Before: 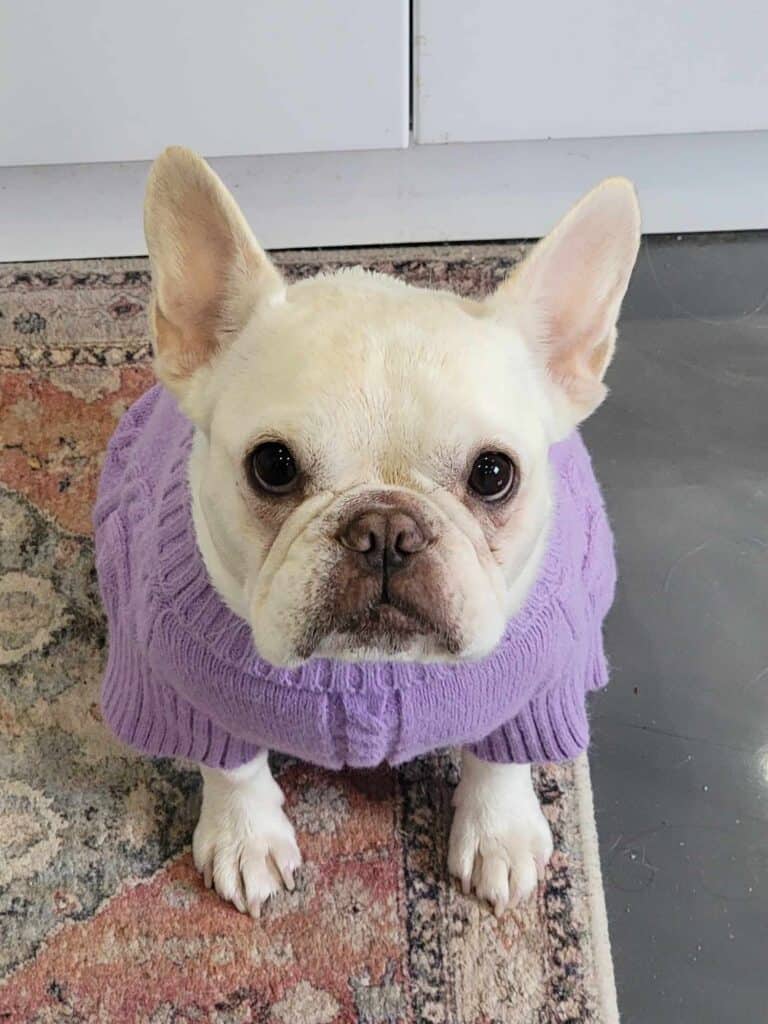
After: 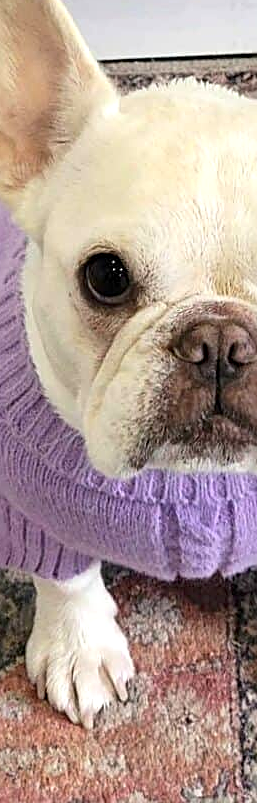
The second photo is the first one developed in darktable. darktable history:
exposure: black level correction 0.001, exposure 0.5 EV, compensate exposure bias true, compensate highlight preservation false
crop and rotate: left 21.77%, top 18.528%, right 44.676%, bottom 2.997%
sharpen: on, module defaults
